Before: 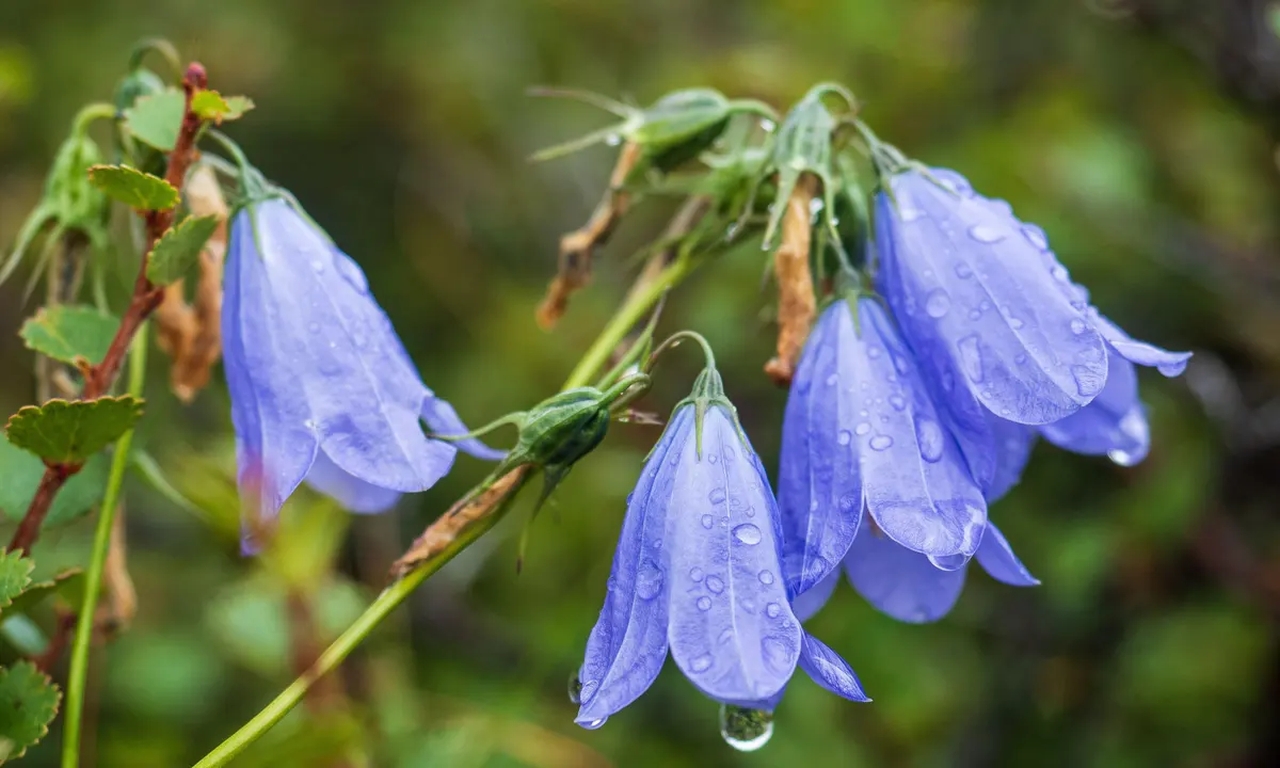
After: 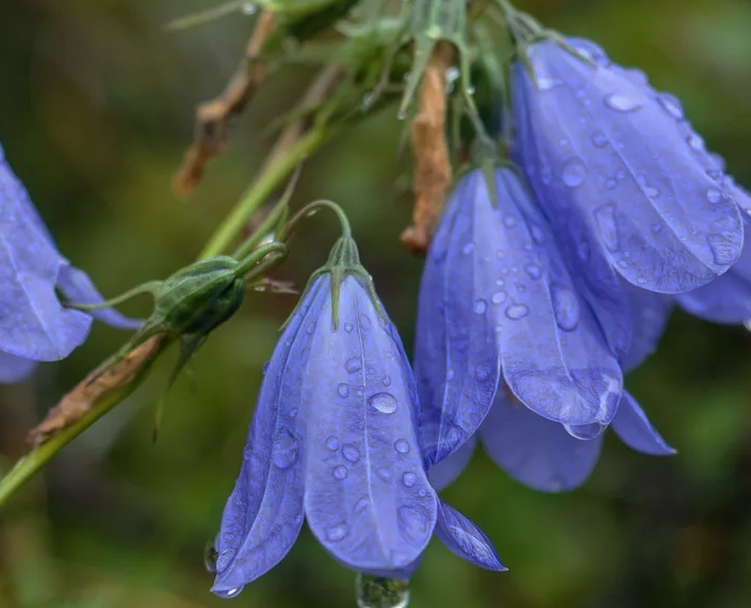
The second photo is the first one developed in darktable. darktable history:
base curve: curves: ch0 [(0, 0) (0.826, 0.587) (1, 1)], preserve colors none
crop and rotate: left 28.498%, top 17.165%, right 12.779%, bottom 3.57%
